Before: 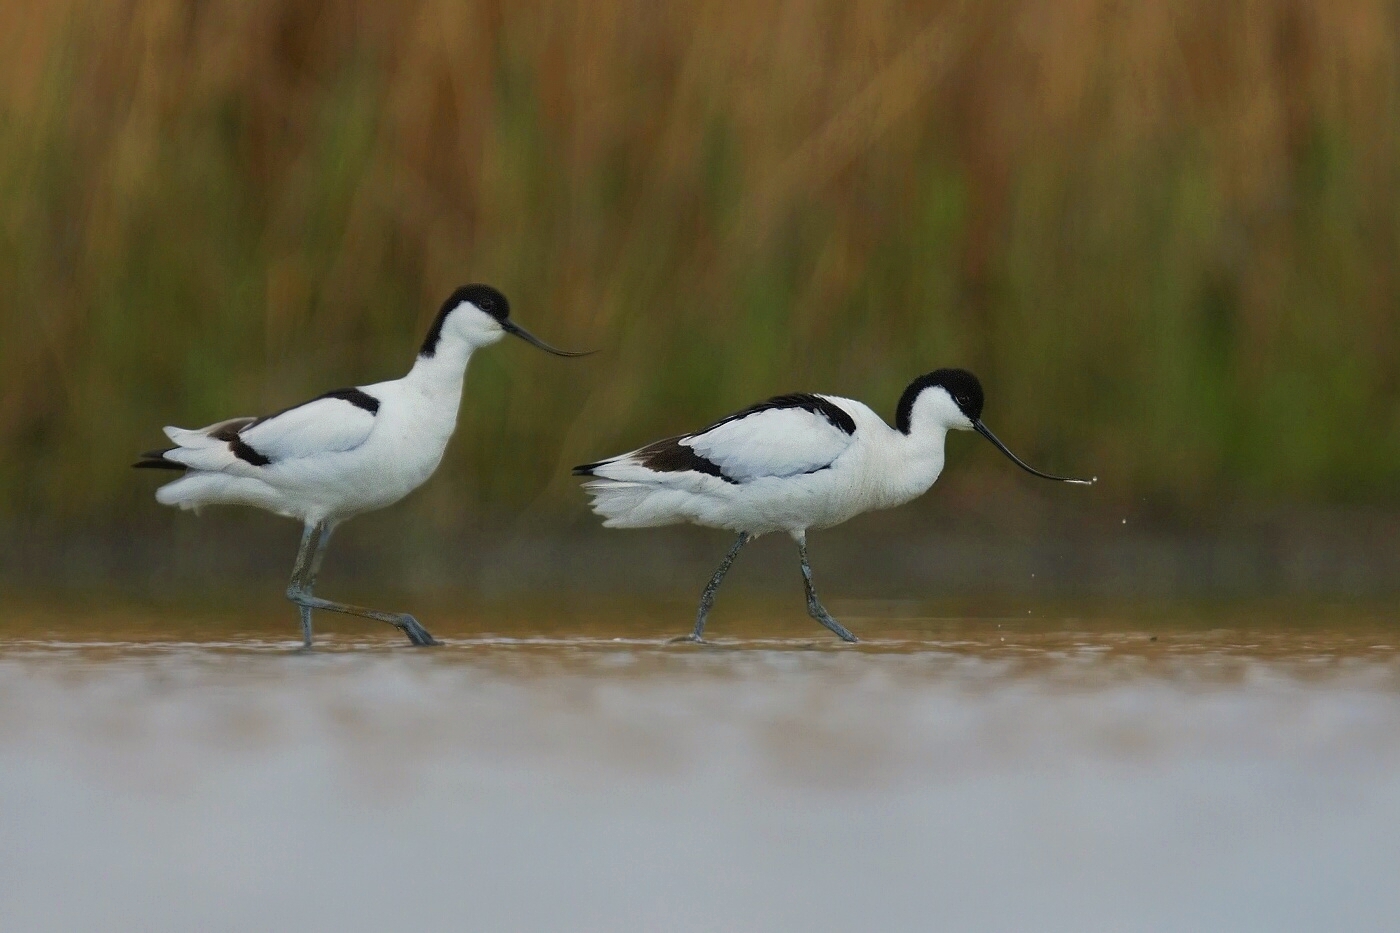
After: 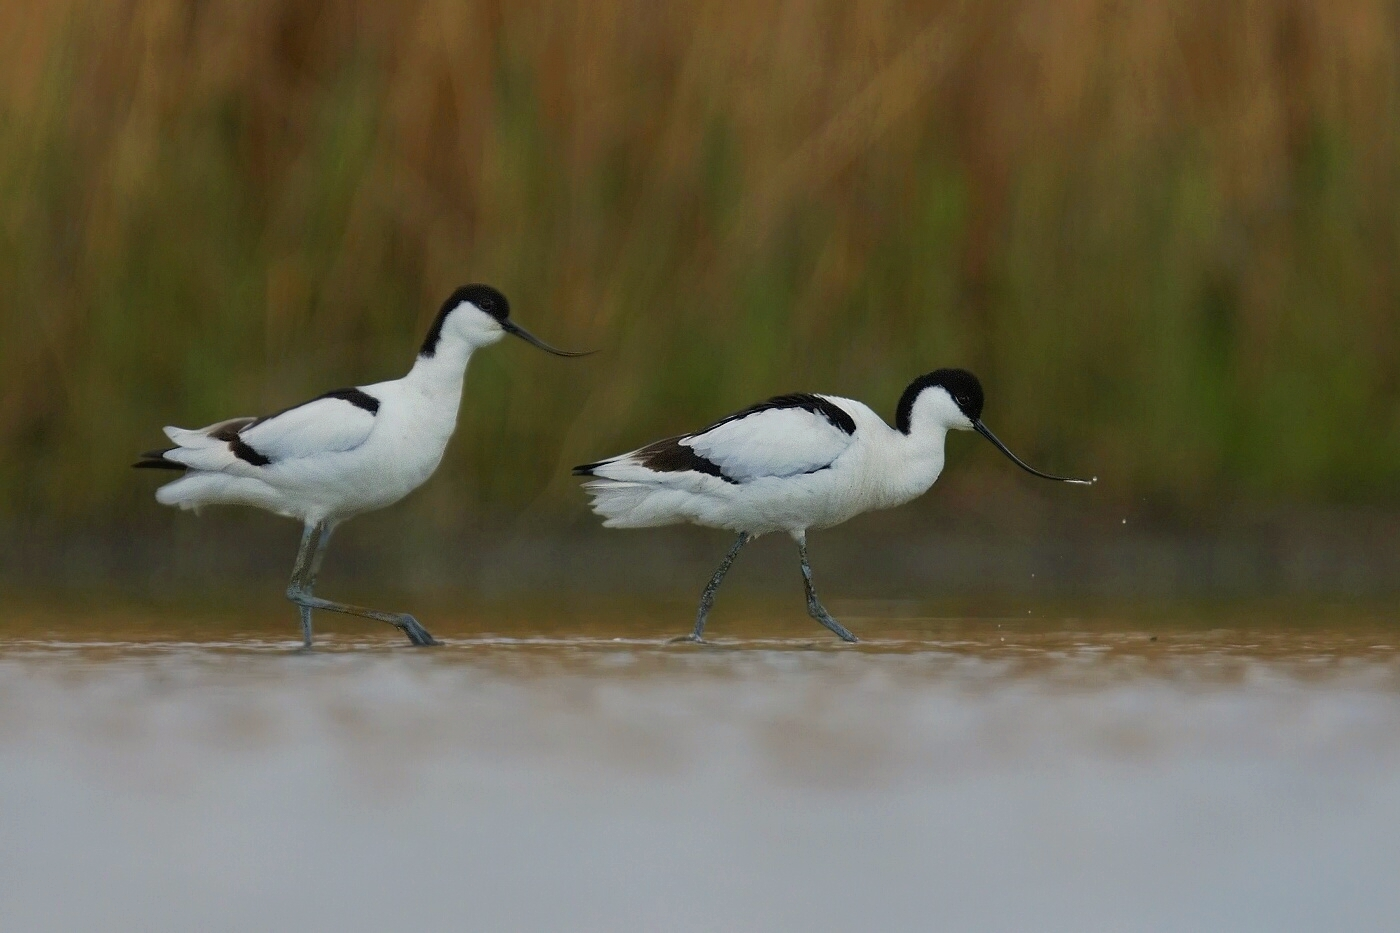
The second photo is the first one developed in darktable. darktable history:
exposure: black level correction 0.001, exposure -0.125 EV, compensate highlight preservation false
